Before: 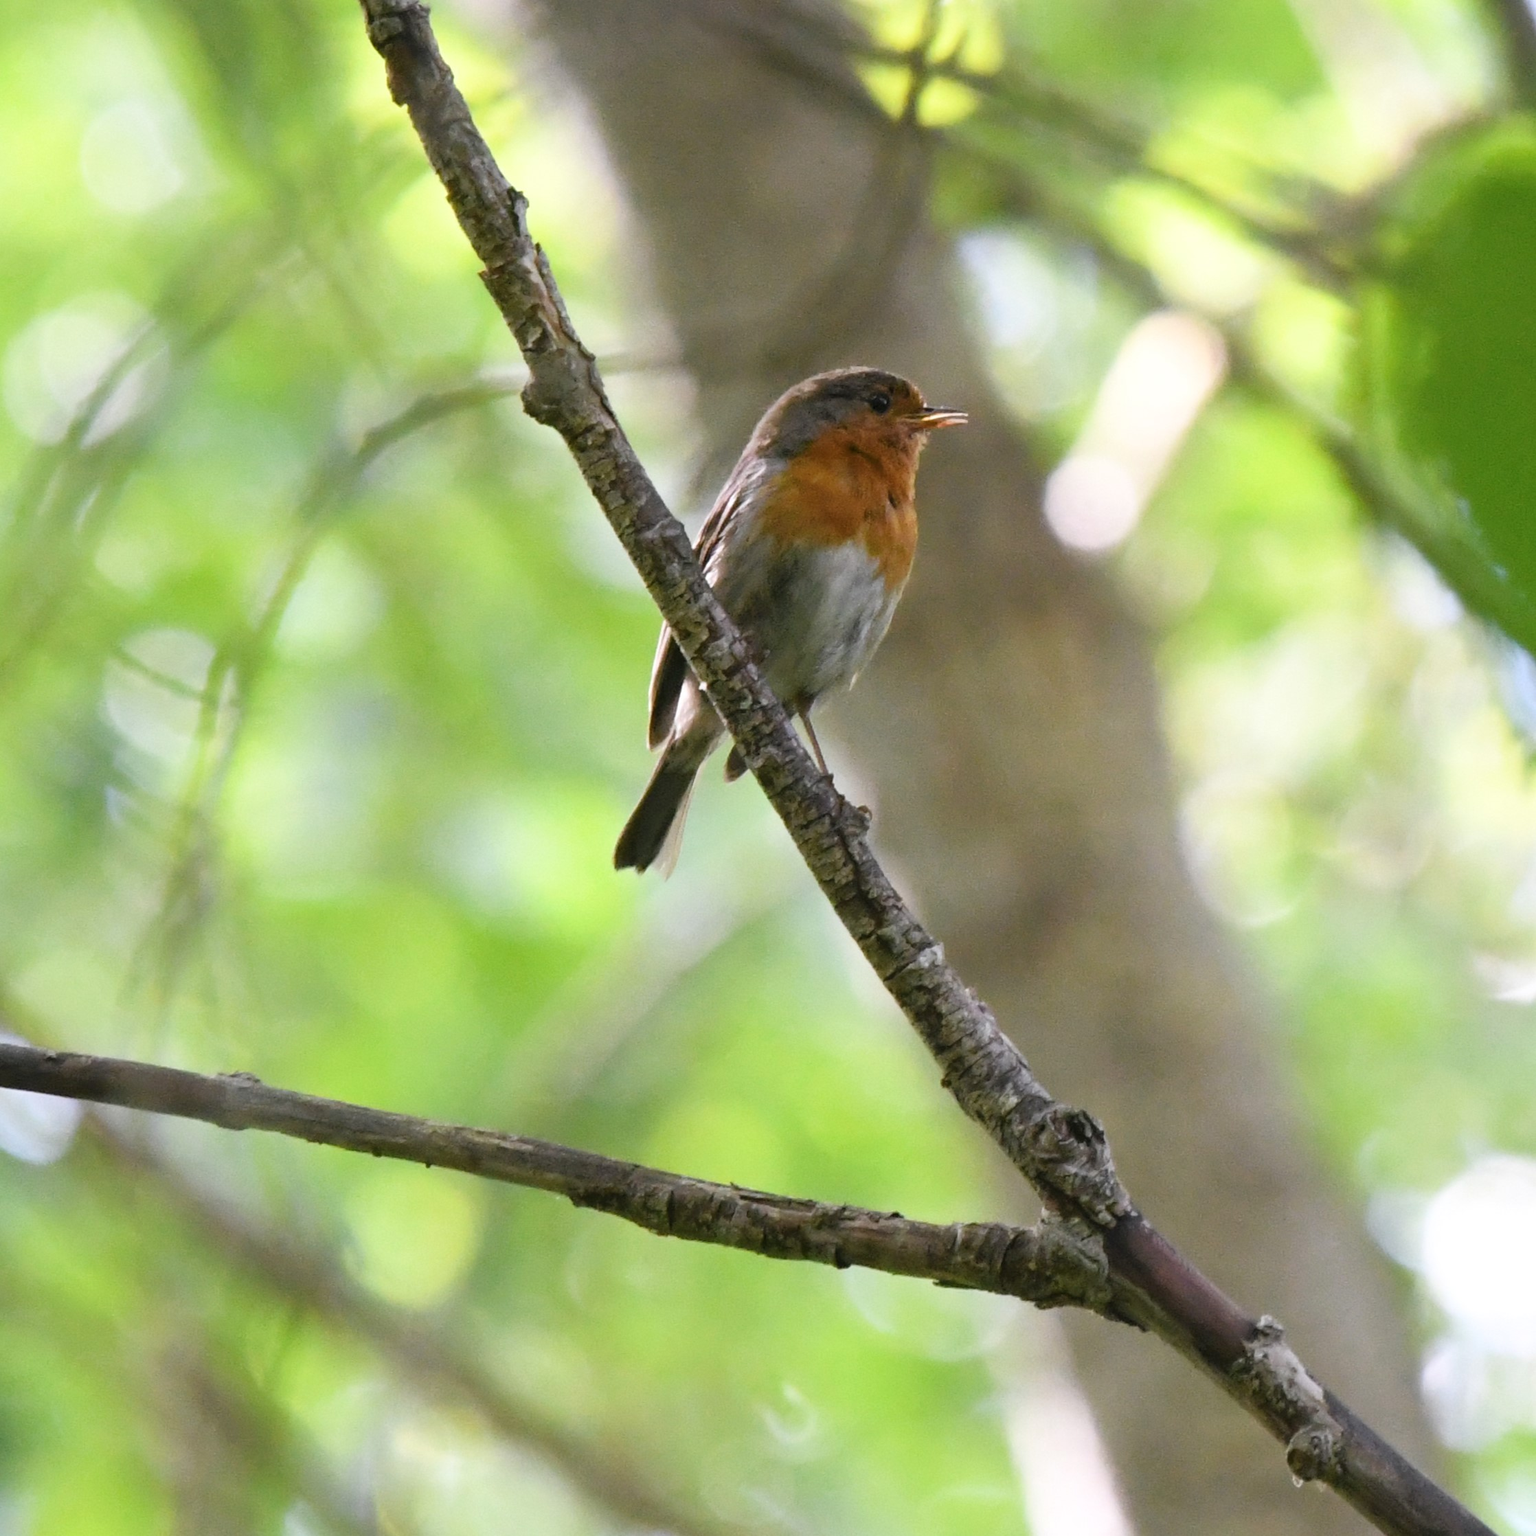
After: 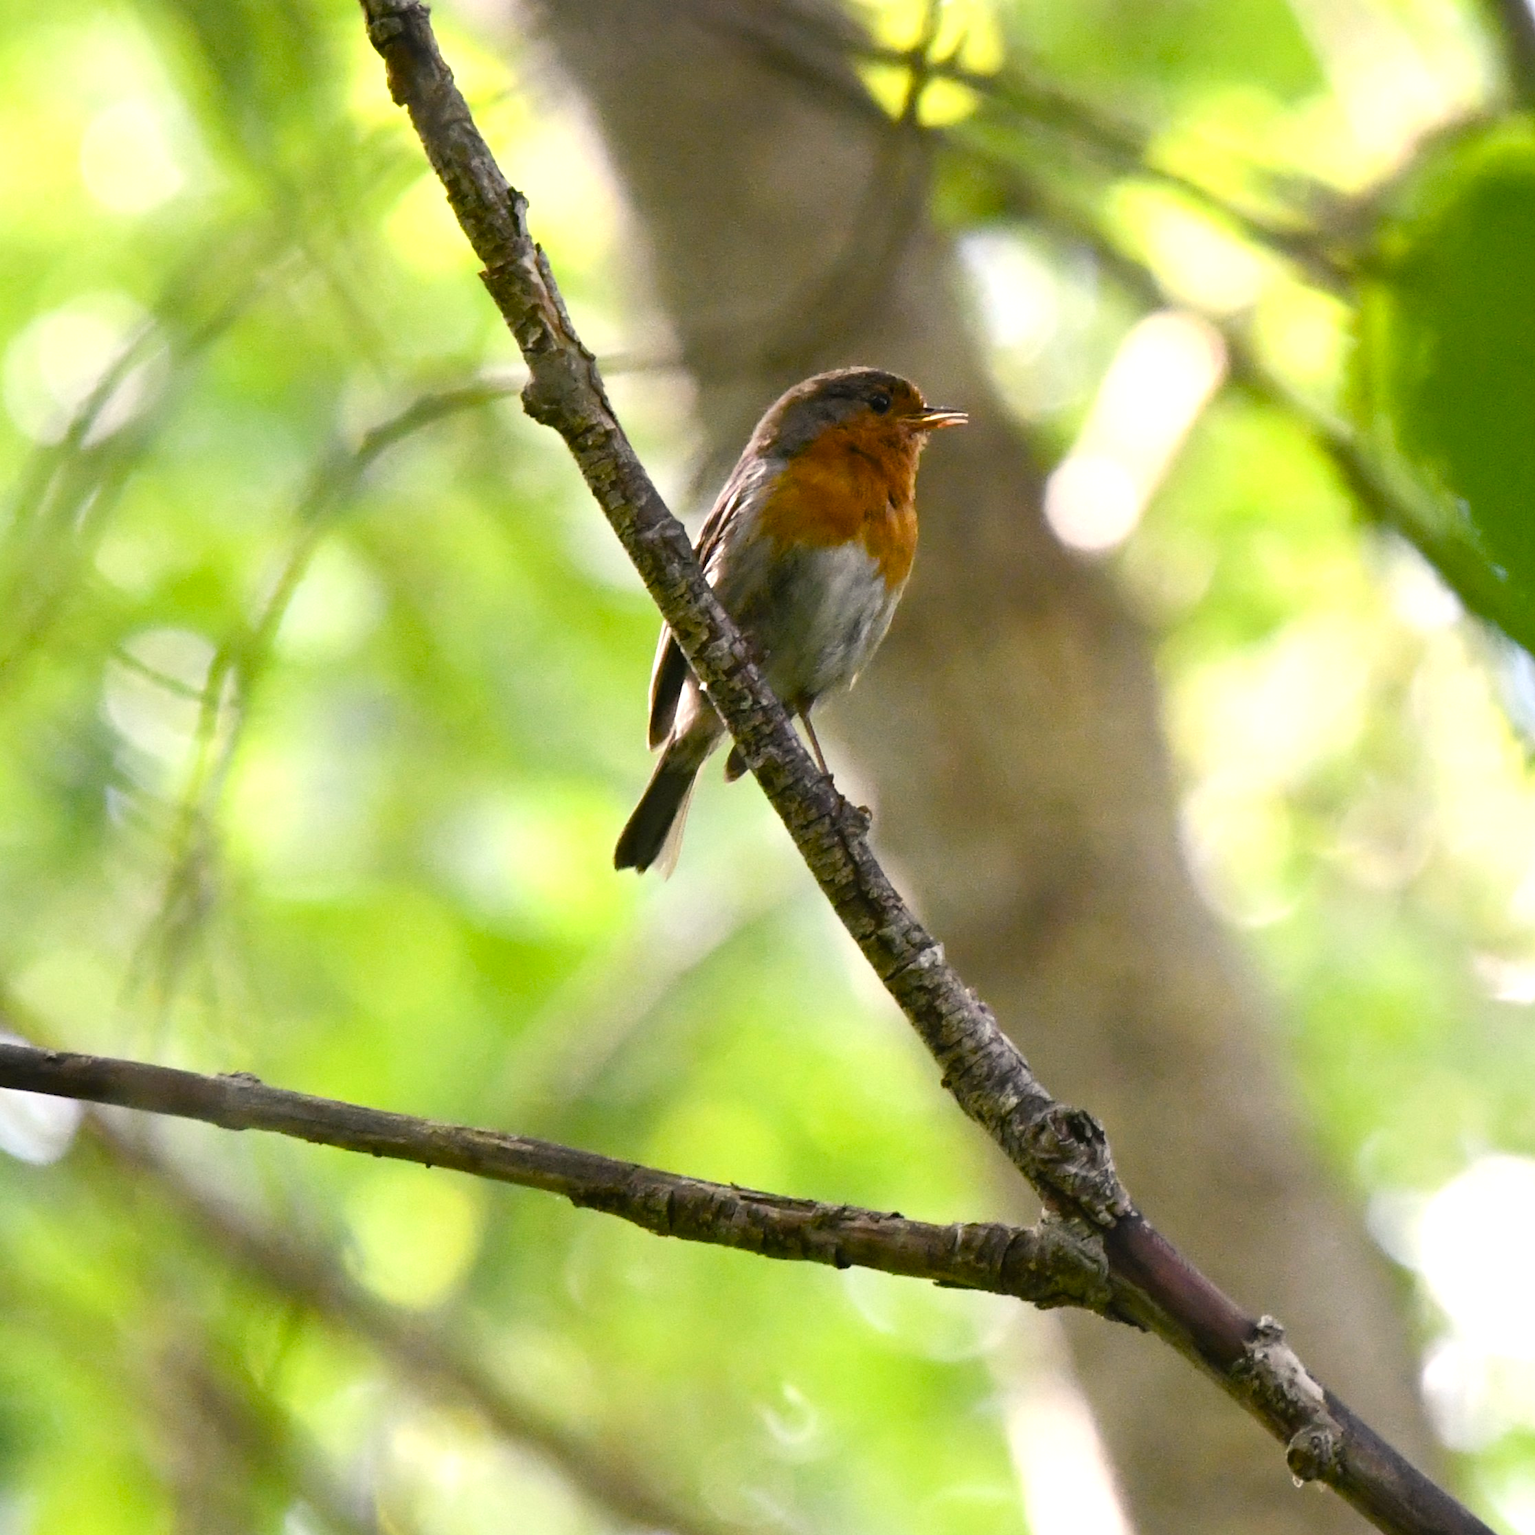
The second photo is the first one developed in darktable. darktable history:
color balance rgb: power › chroma 0.232%, power › hue 63.17°, highlights gain › chroma 3.092%, highlights gain › hue 78.02°, perceptual saturation grading › global saturation 27.538%, perceptual saturation grading › highlights -24.752%, perceptual saturation grading › shadows 26.034%, perceptual brilliance grading › global brilliance -18.546%, perceptual brilliance grading › highlights 28.55%
